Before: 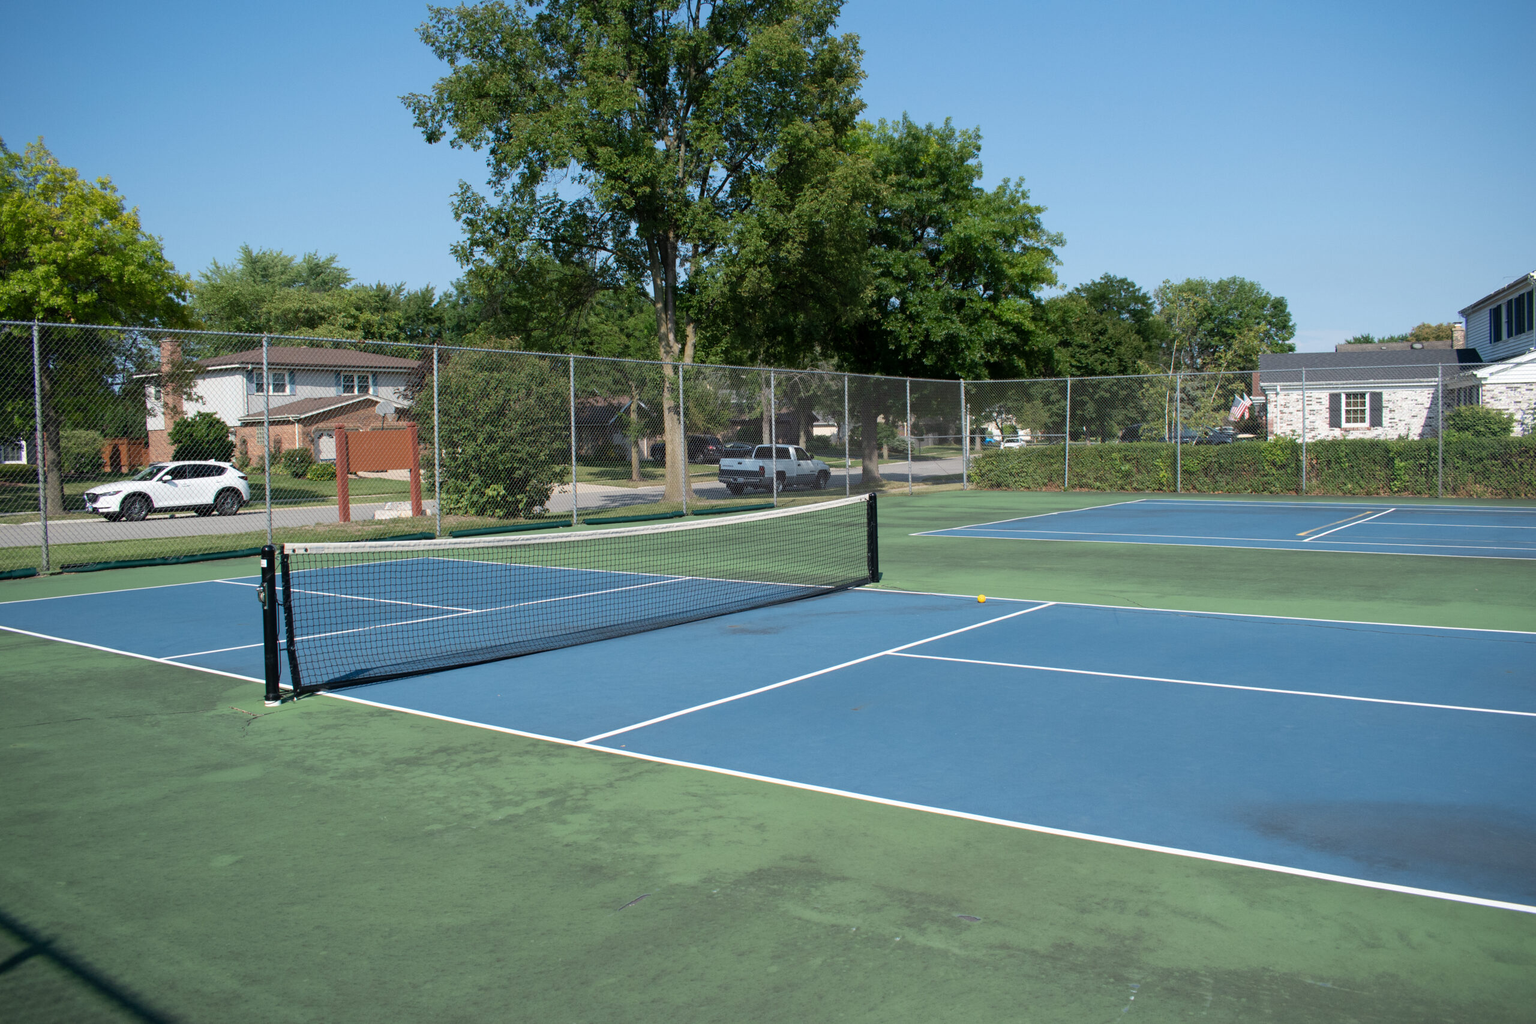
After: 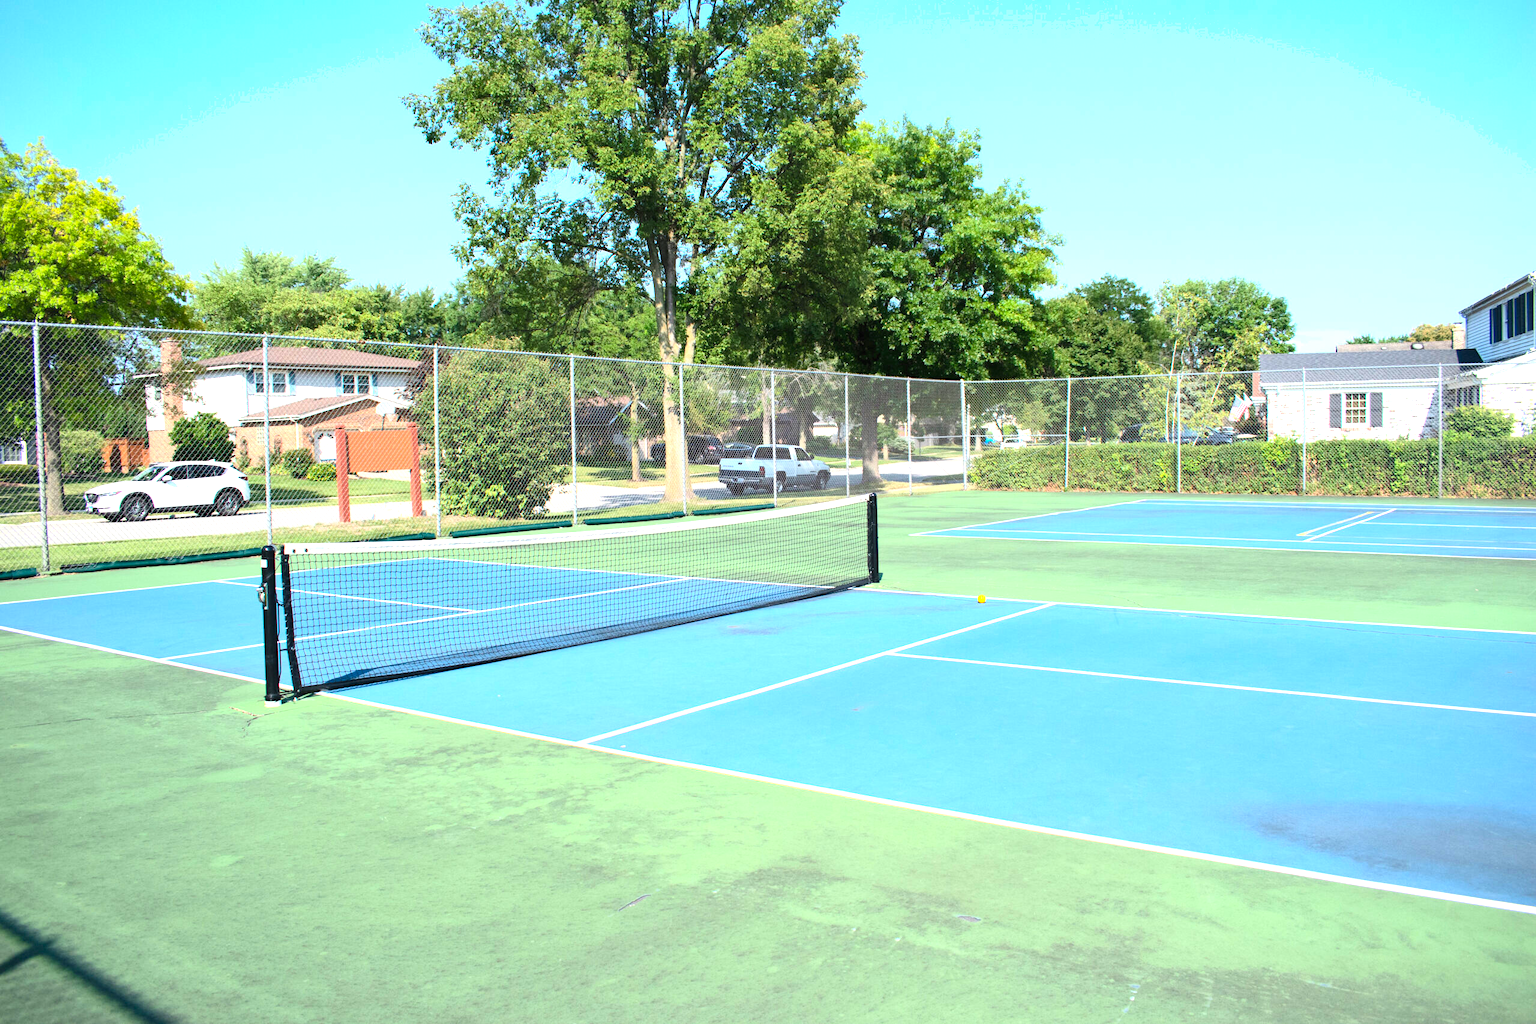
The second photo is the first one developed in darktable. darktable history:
contrast brightness saturation: contrast 0.201, brightness 0.161, saturation 0.216
shadows and highlights: shadows 31.71, highlights -31.88, soften with gaussian
exposure: black level correction 0, exposure 1.457 EV, compensate highlight preservation false
